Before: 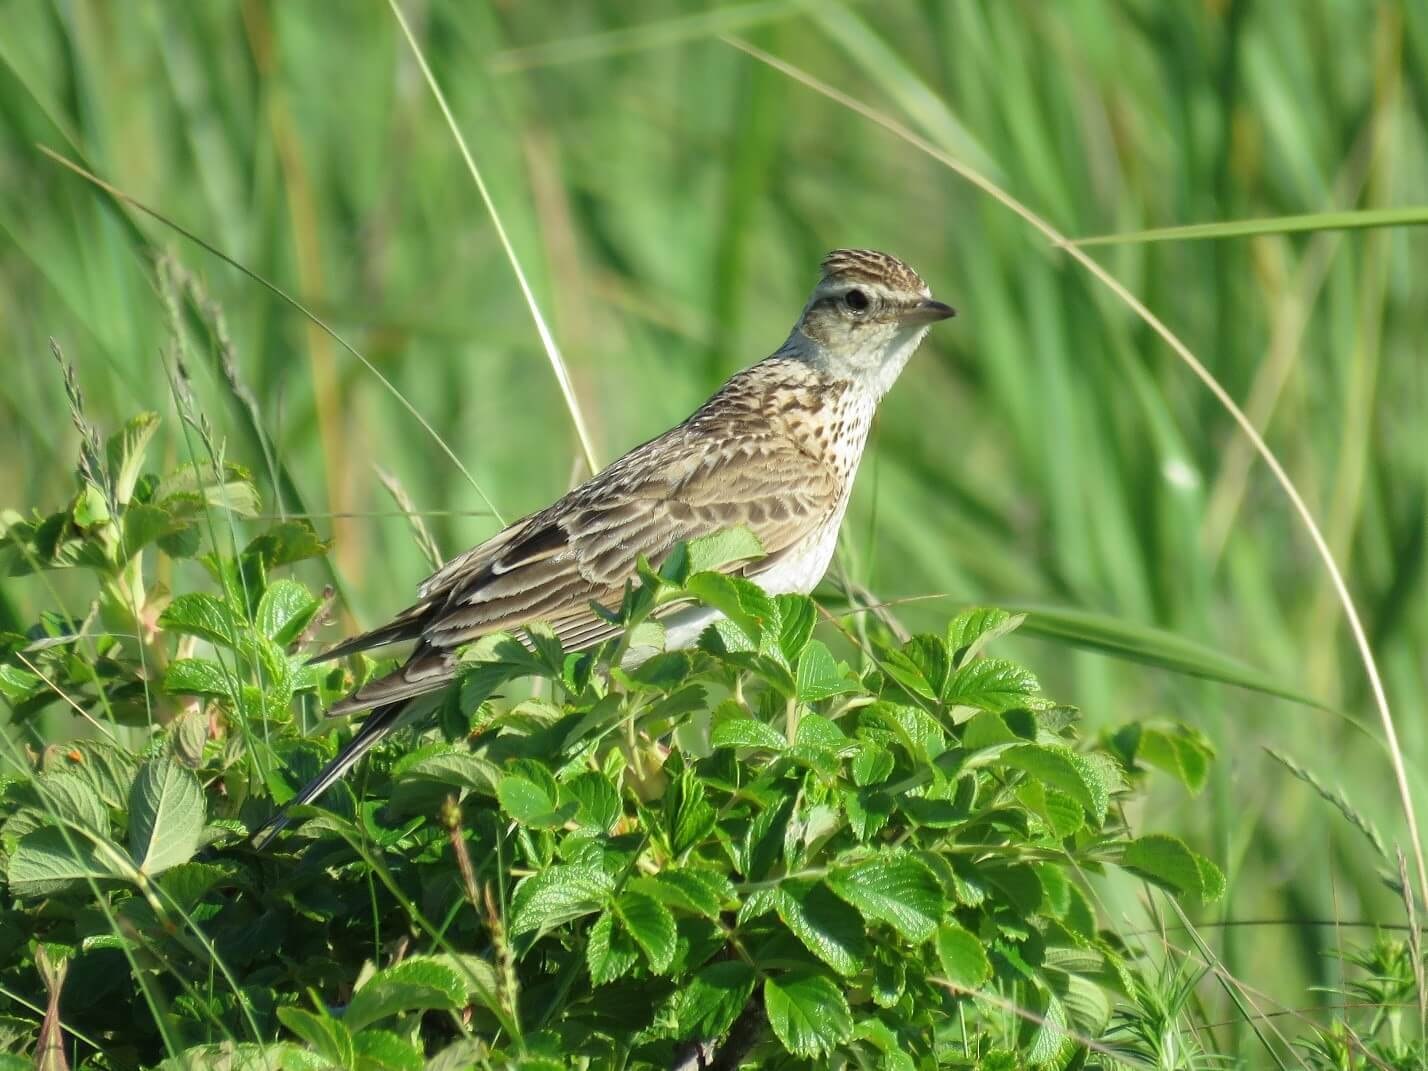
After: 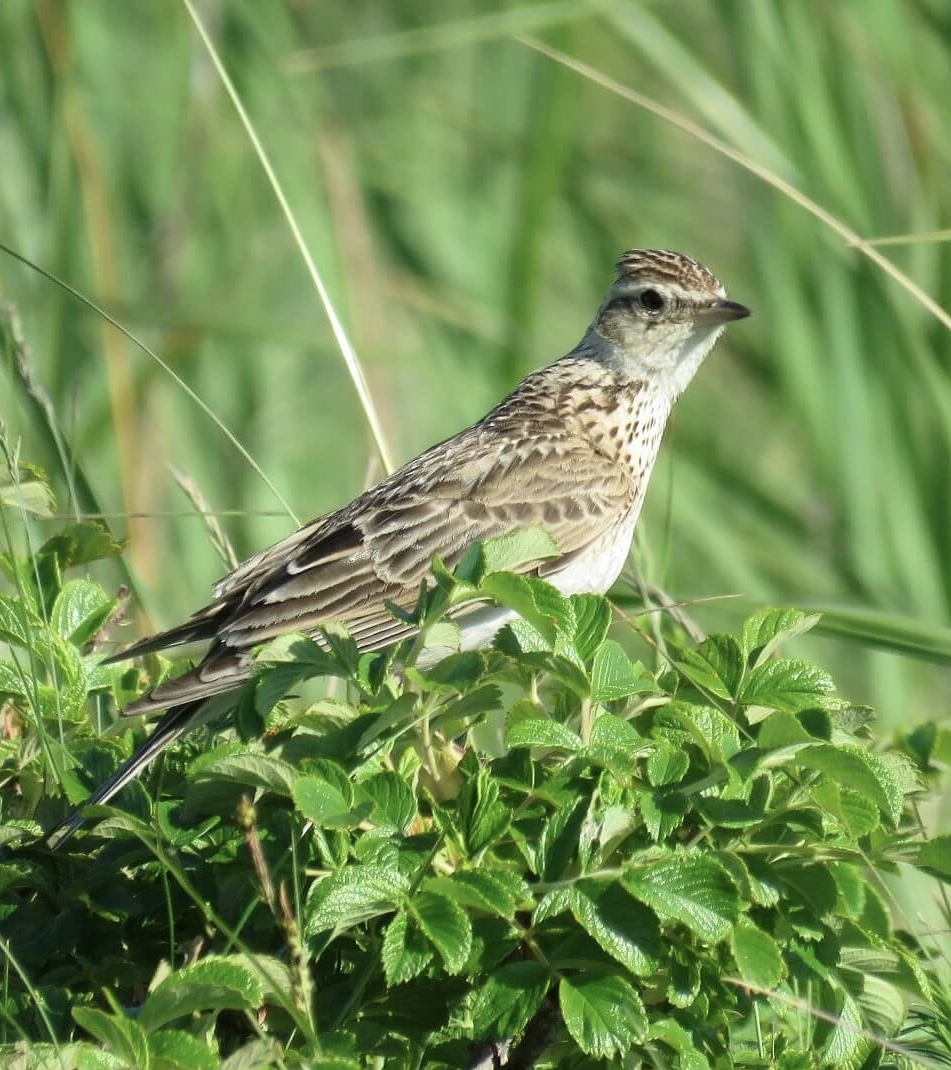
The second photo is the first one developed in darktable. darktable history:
crop and rotate: left 14.385%, right 18.948%
contrast brightness saturation: contrast 0.11, saturation -0.17
